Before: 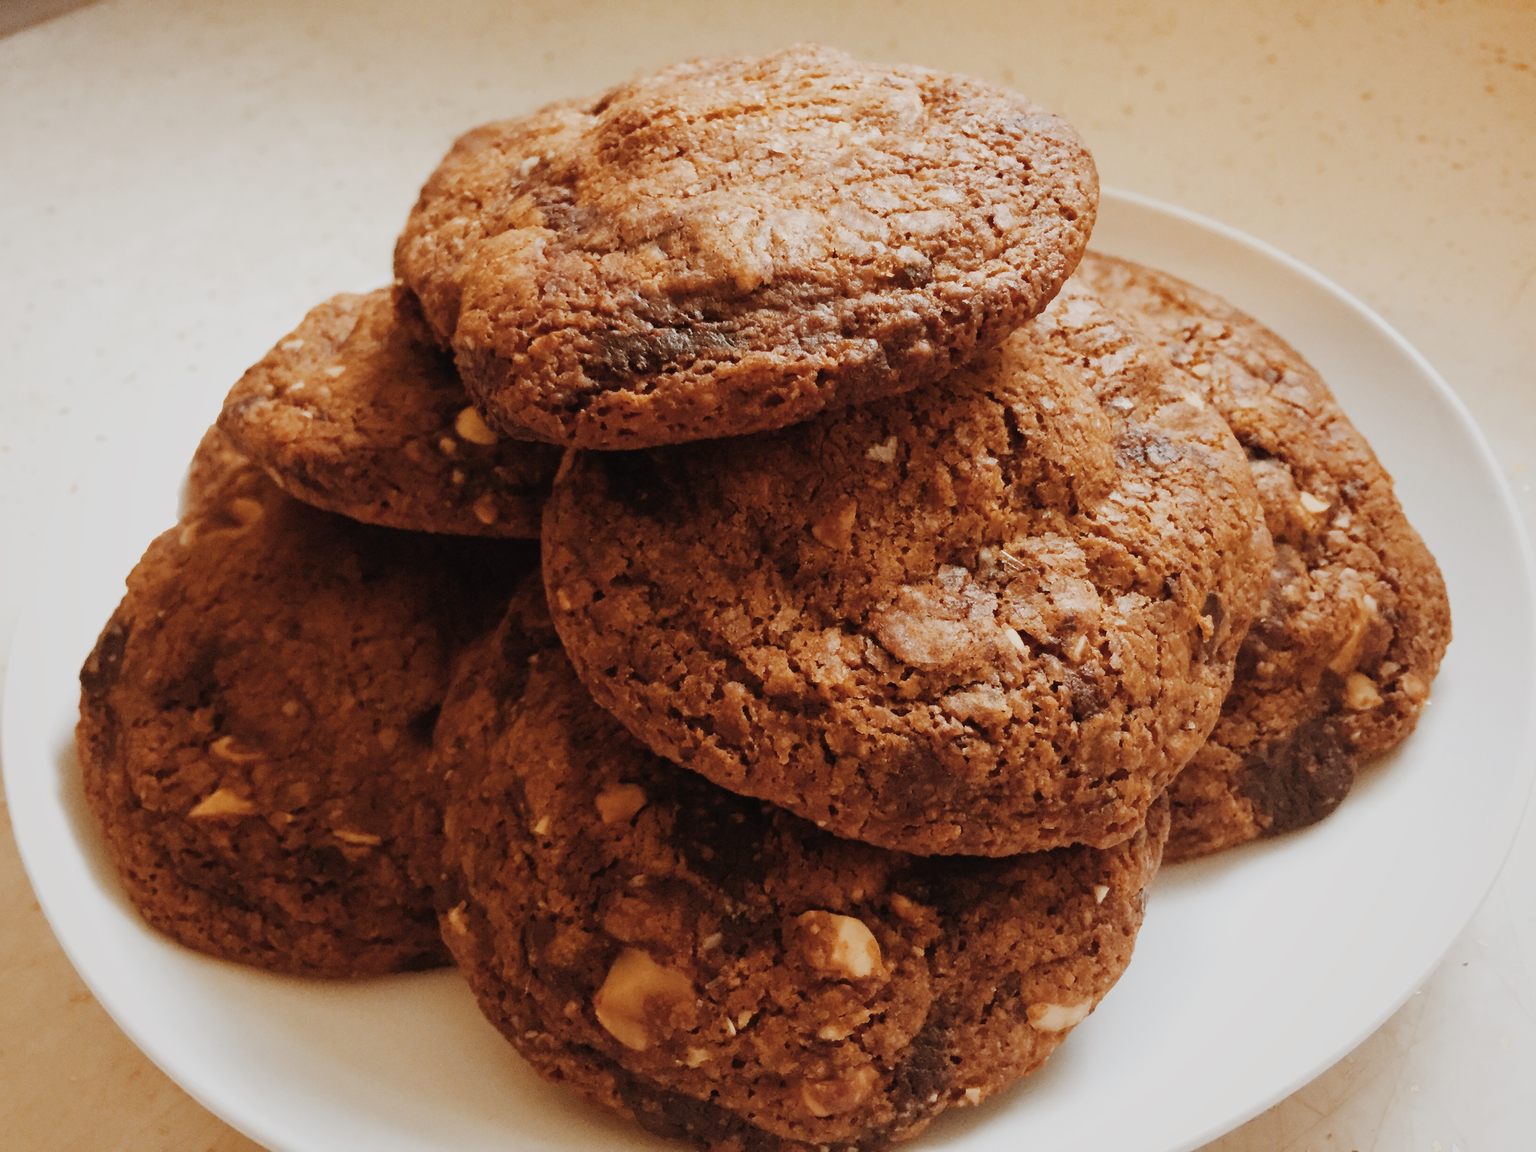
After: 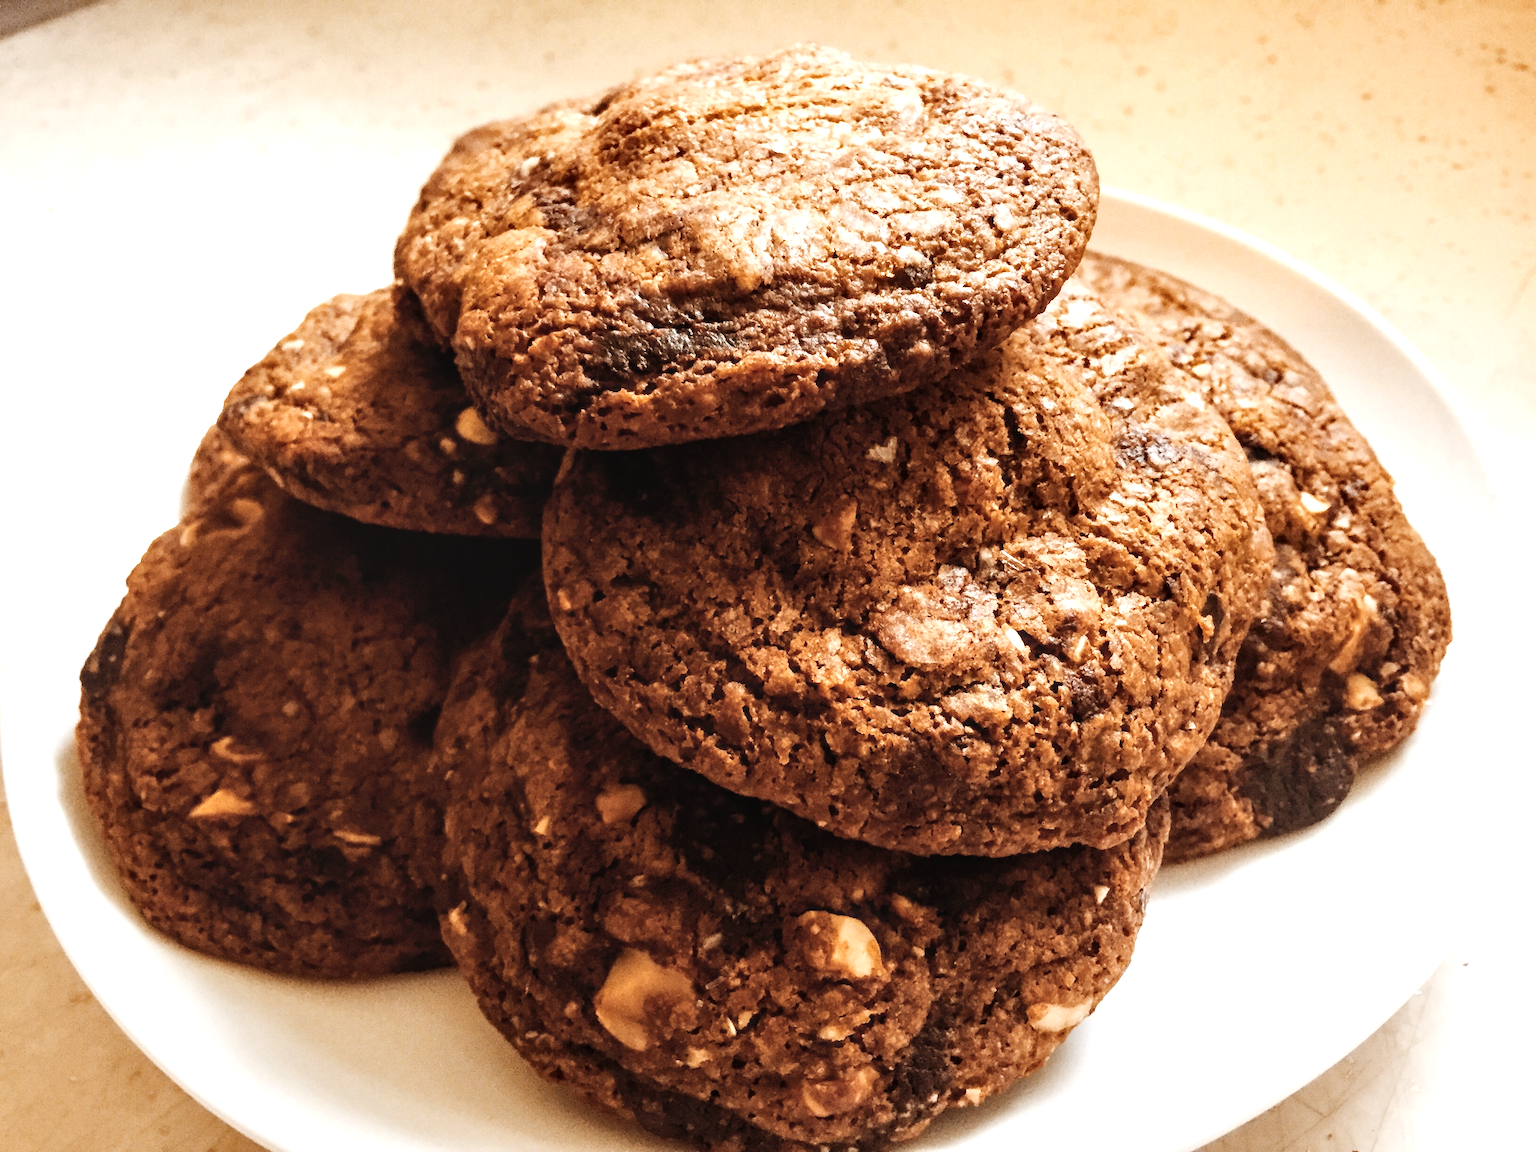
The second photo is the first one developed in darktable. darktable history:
local contrast: on, module defaults
tone equalizer: -8 EV -1.08 EV, -7 EV -1.01 EV, -6 EV -0.867 EV, -5 EV -0.578 EV, -3 EV 0.578 EV, -2 EV 0.867 EV, -1 EV 1.01 EV, +0 EV 1.08 EV, edges refinement/feathering 500, mask exposure compensation -1.57 EV, preserve details no
white balance: emerald 1
exposure: black level correction 0.001, compensate highlight preservation false
